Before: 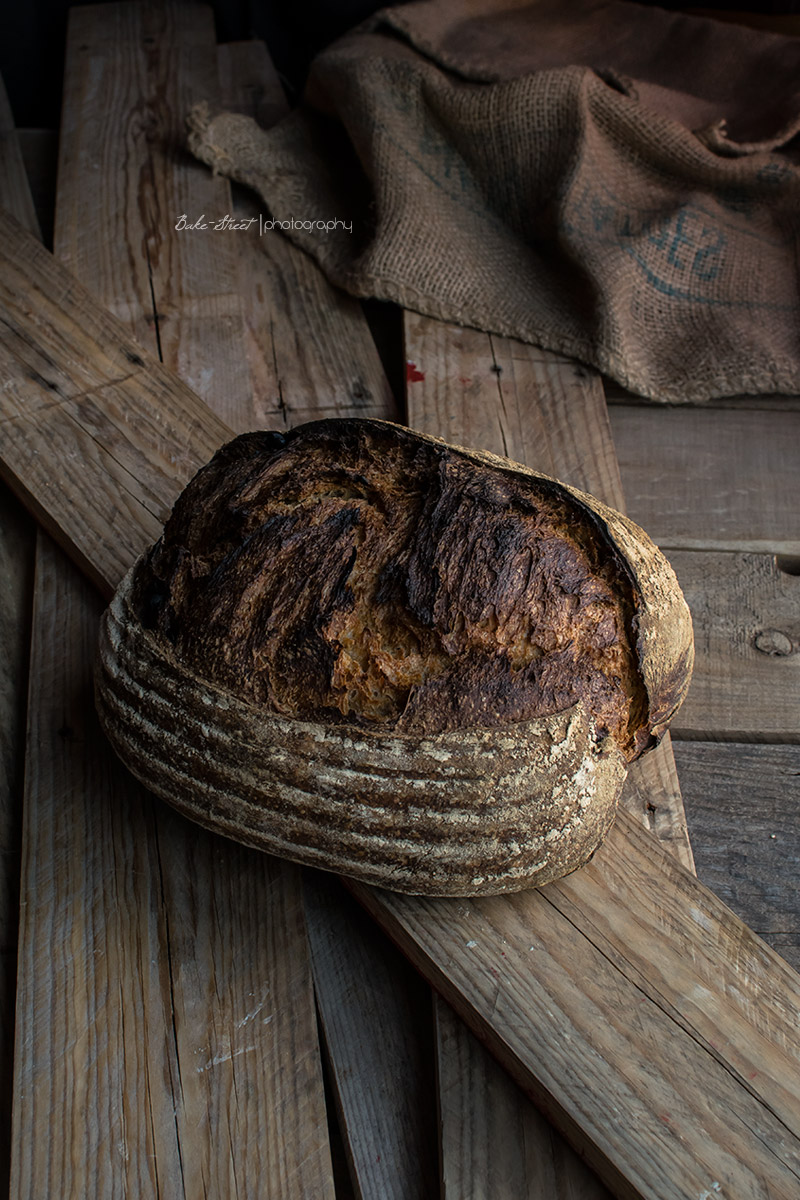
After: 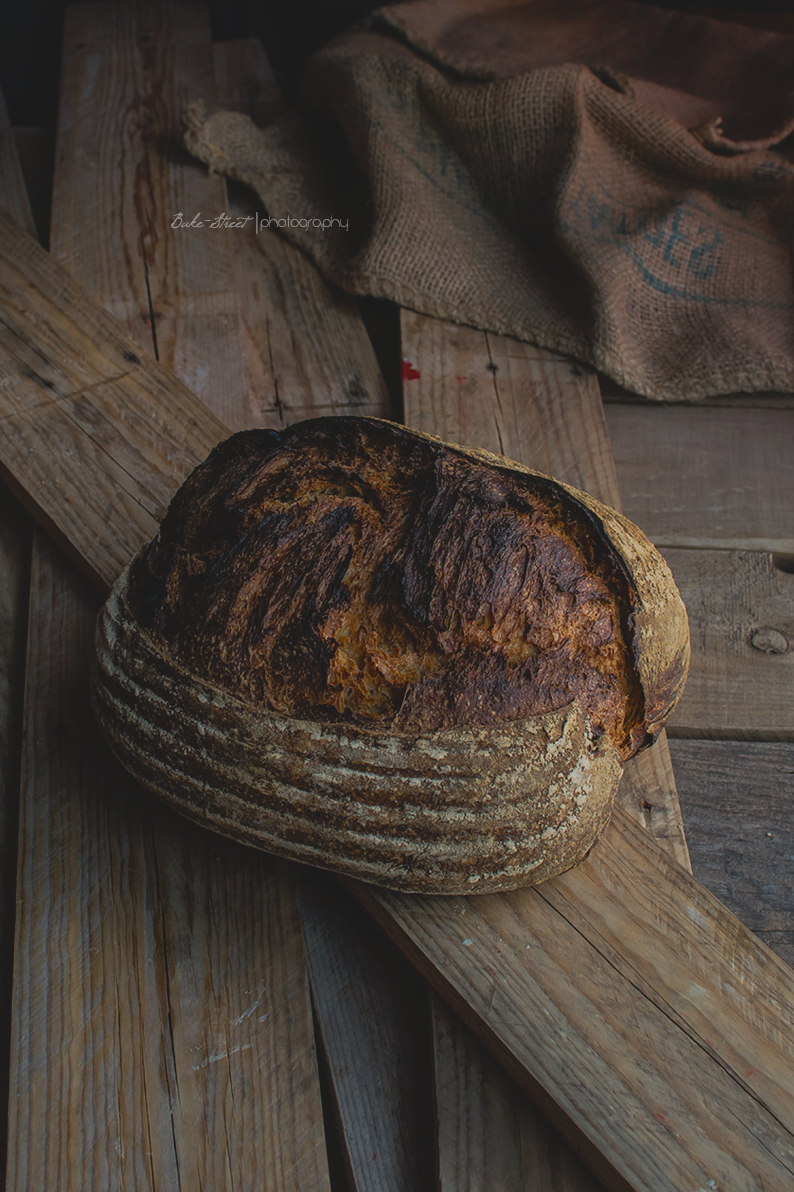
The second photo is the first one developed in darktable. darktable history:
contrast brightness saturation: contrast -0.196, saturation 0.189
crop and rotate: left 0.716%, top 0.198%, bottom 0.41%
exposure: exposure -0.571 EV, compensate exposure bias true, compensate highlight preservation false
